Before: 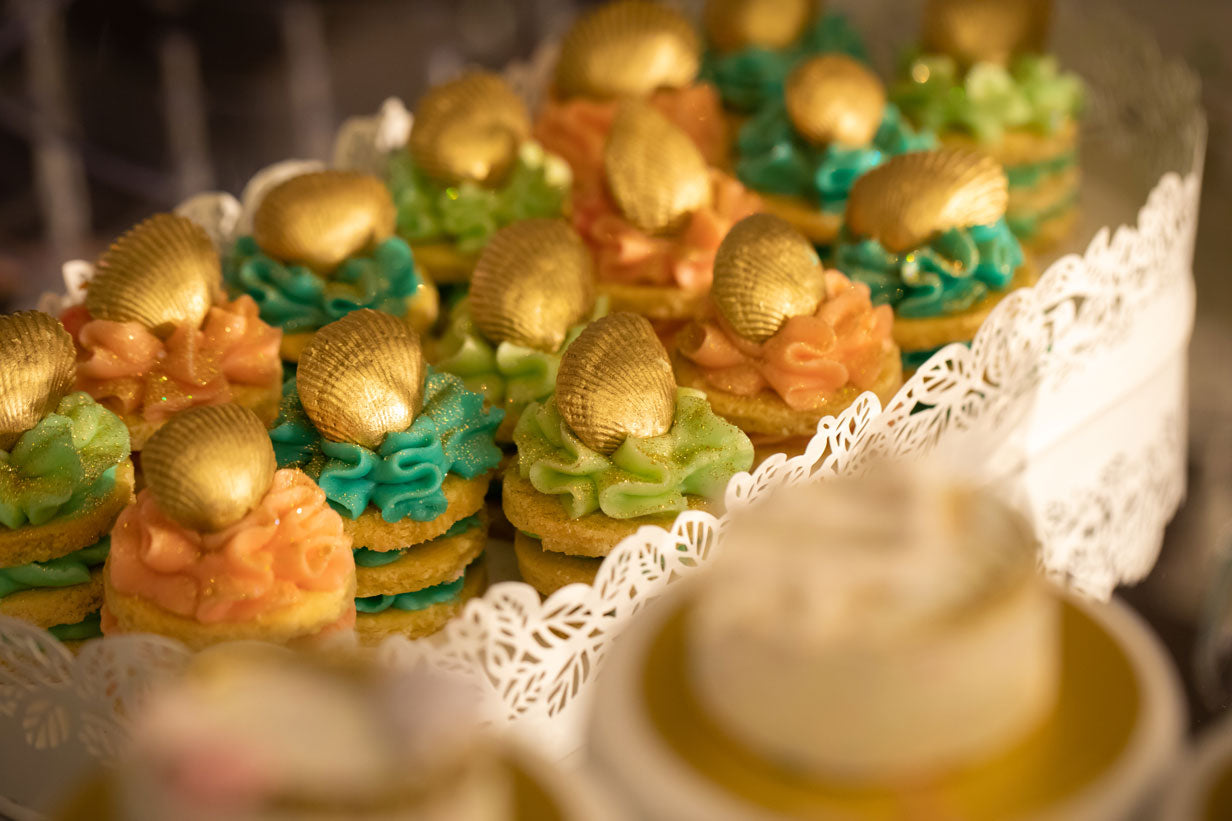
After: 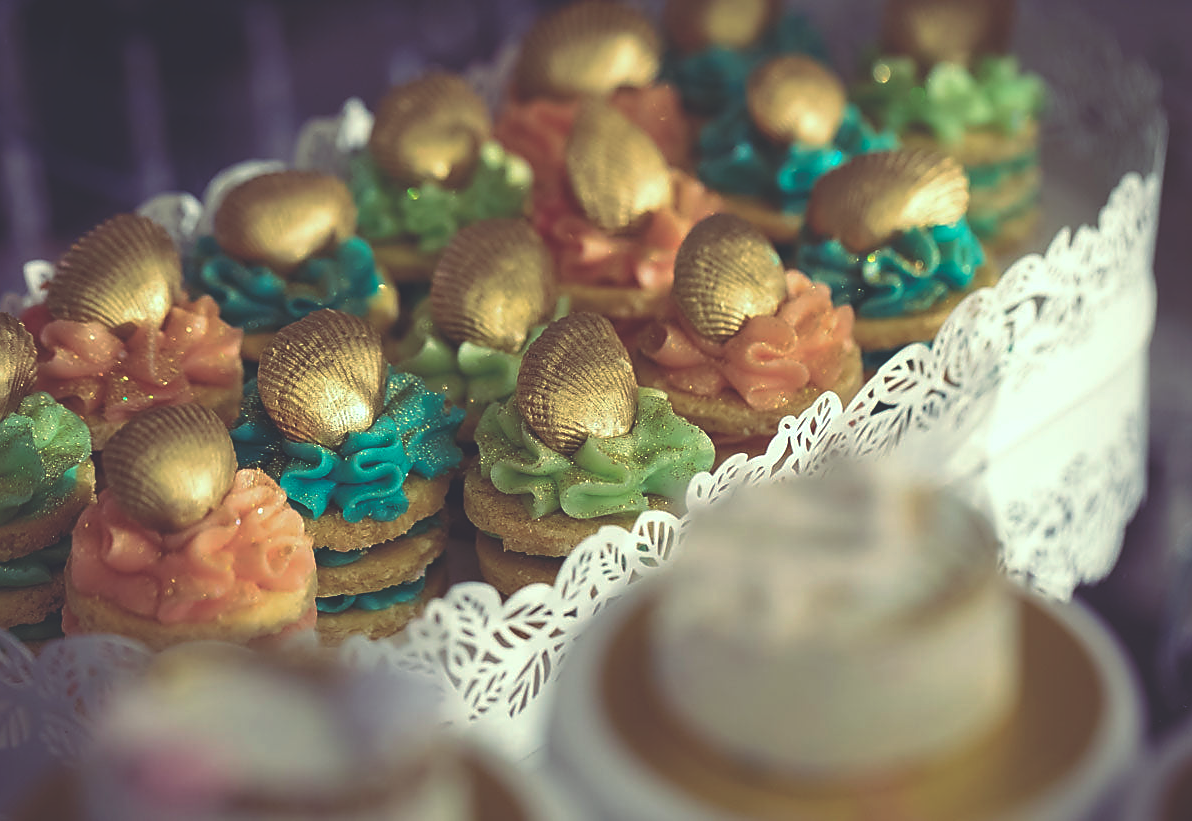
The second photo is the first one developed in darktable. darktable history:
crop and rotate: left 3.238%
sharpen: radius 1.4, amount 1.25, threshold 0.7
rgb curve: curves: ch0 [(0, 0.186) (0.314, 0.284) (0.576, 0.466) (0.805, 0.691) (0.936, 0.886)]; ch1 [(0, 0.186) (0.314, 0.284) (0.581, 0.534) (0.771, 0.746) (0.936, 0.958)]; ch2 [(0, 0.216) (0.275, 0.39) (1, 1)], mode RGB, independent channels, compensate middle gray true, preserve colors none
